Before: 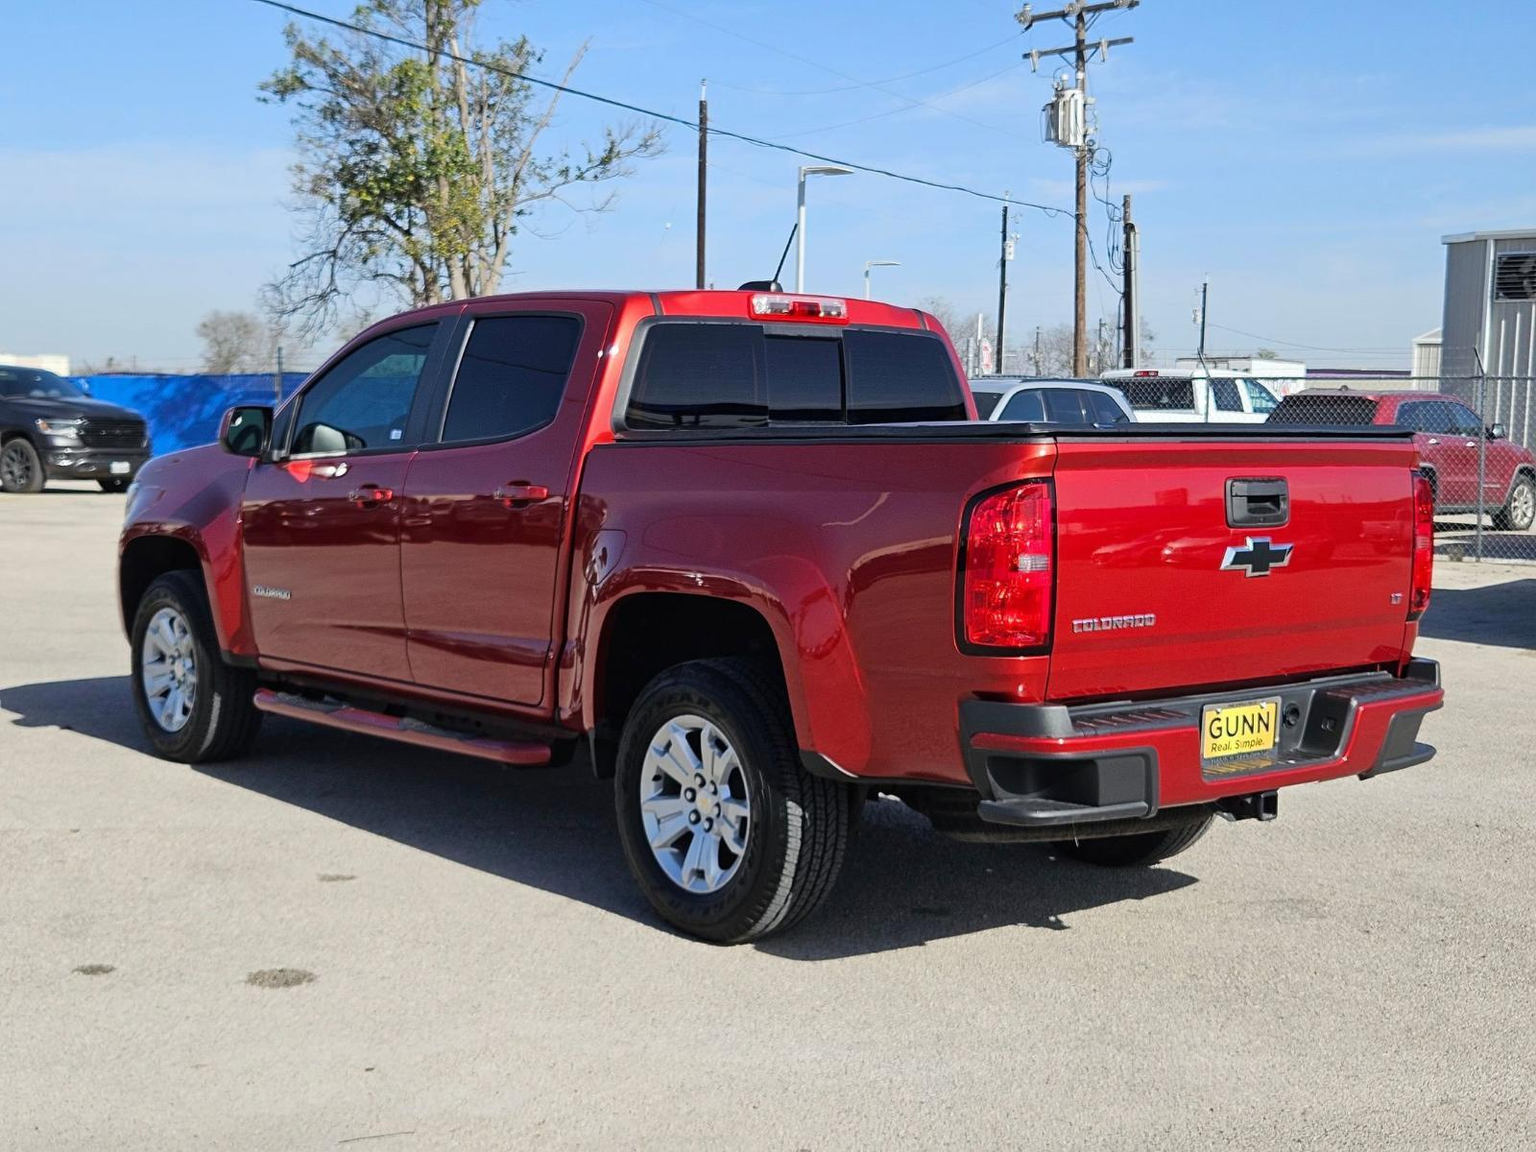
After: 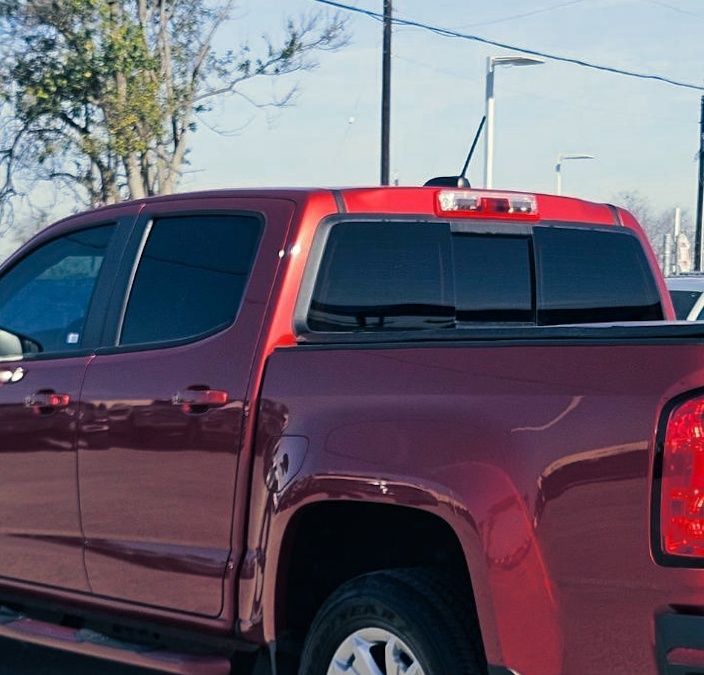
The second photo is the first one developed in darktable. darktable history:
split-toning: shadows › hue 216°, shadows › saturation 1, highlights › hue 57.6°, balance -33.4
rotate and perspective: lens shift (horizontal) -0.055, automatic cropping off
crop: left 20.248%, top 10.86%, right 35.675%, bottom 34.321%
